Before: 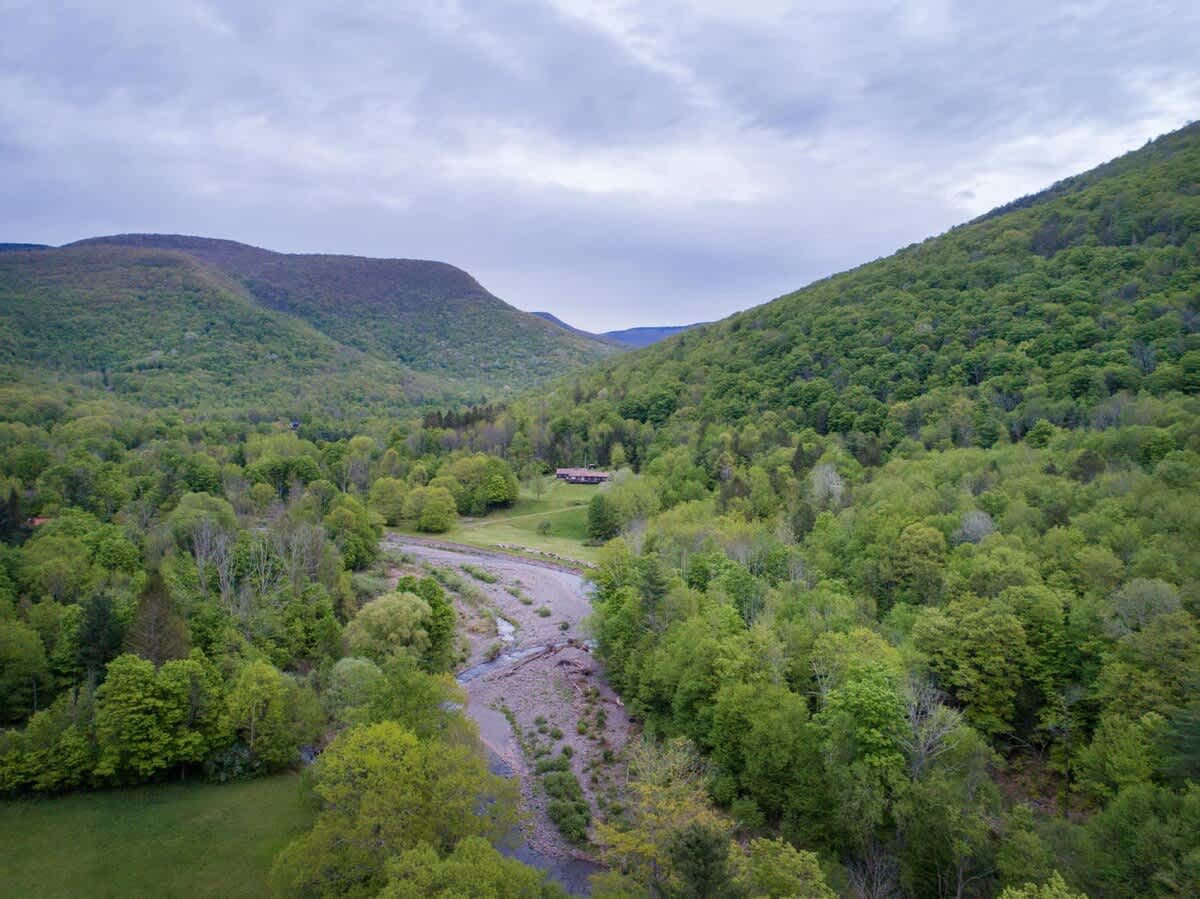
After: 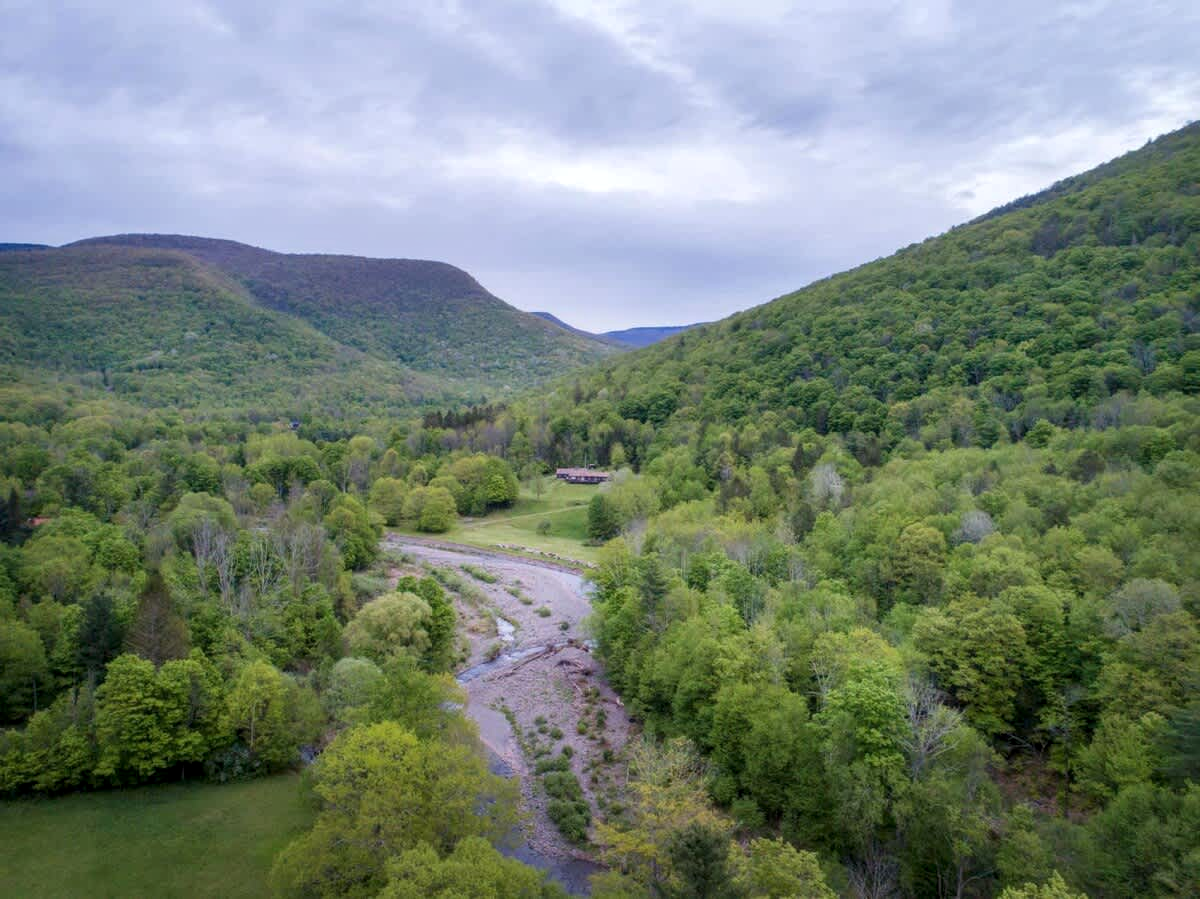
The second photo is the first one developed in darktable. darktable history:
contrast equalizer: y [[0.5, 0.542, 0.583, 0.625, 0.667, 0.708], [0.5 ×6], [0.5 ×6], [0 ×6], [0 ×6]], mix -0.213
levels: mode automatic, levels [0.029, 0.545, 0.971]
local contrast: on, module defaults
